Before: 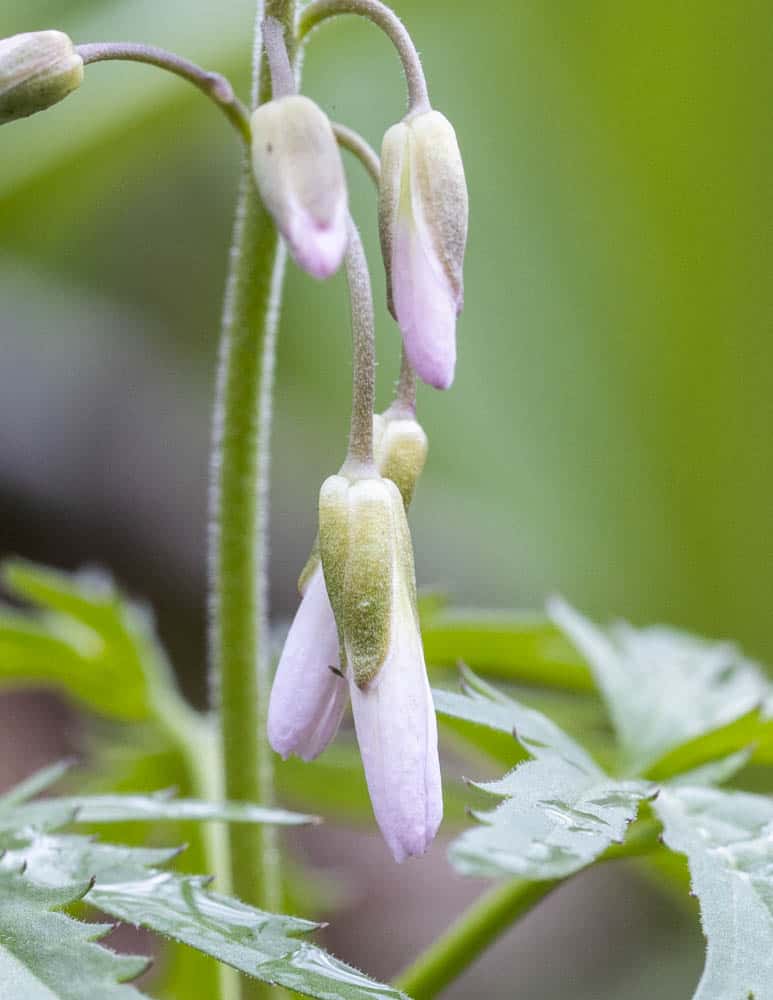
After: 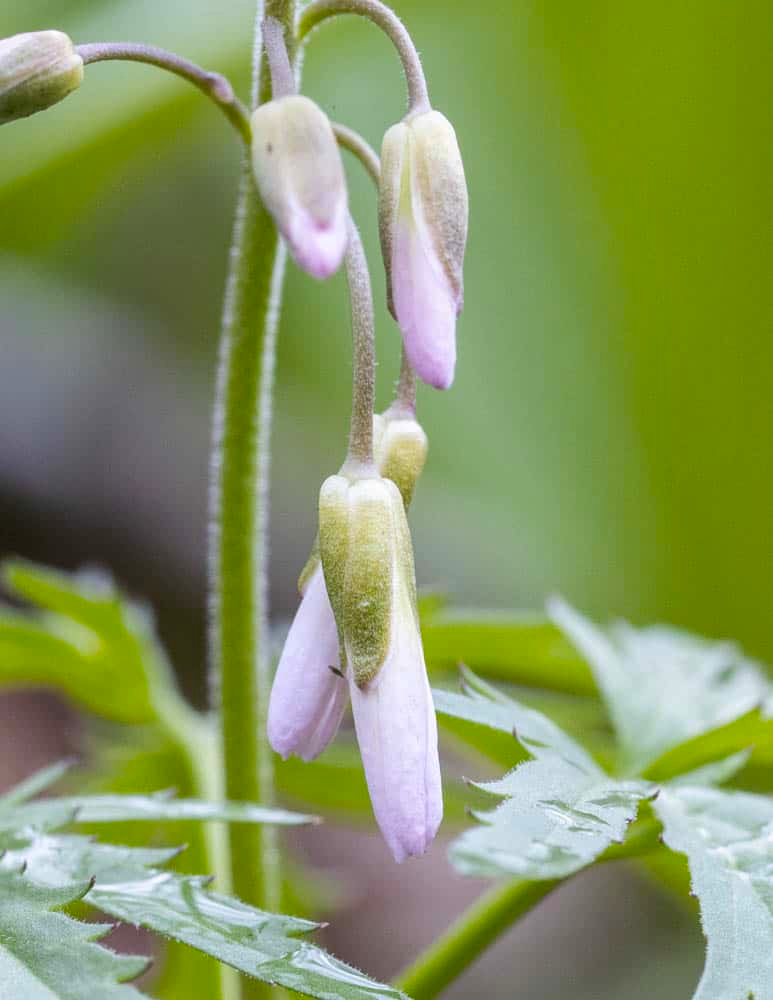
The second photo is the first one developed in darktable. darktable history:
color balance rgb: perceptual saturation grading › global saturation 16.397%, global vibrance 14.893%
